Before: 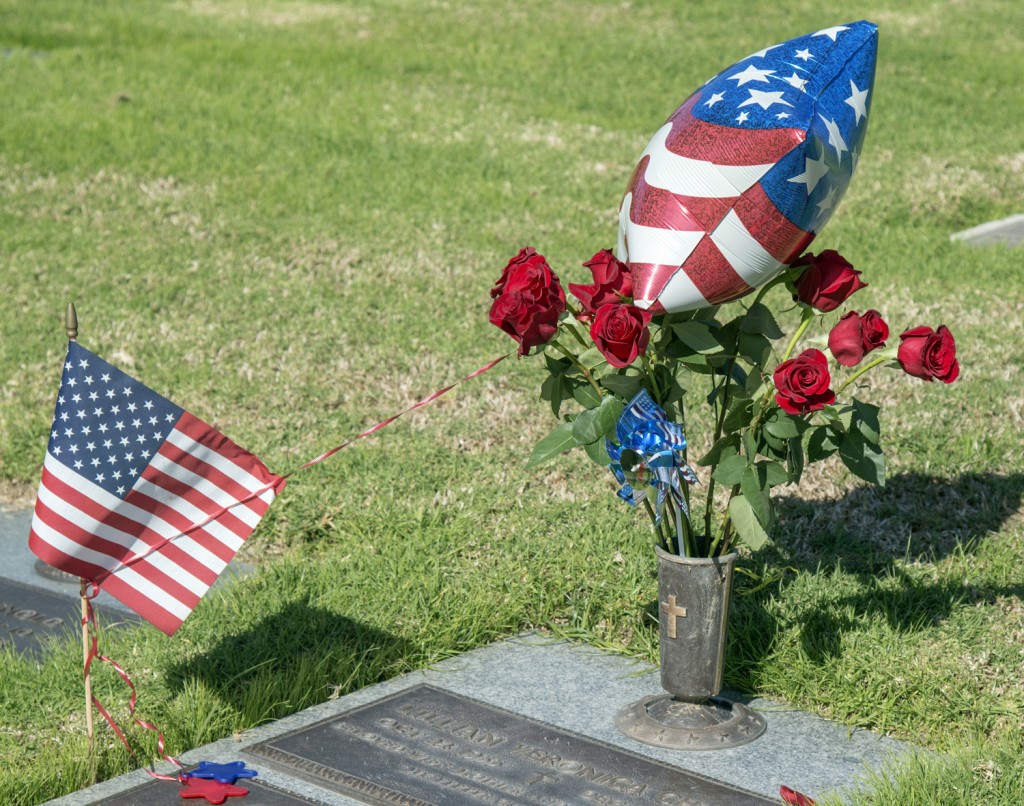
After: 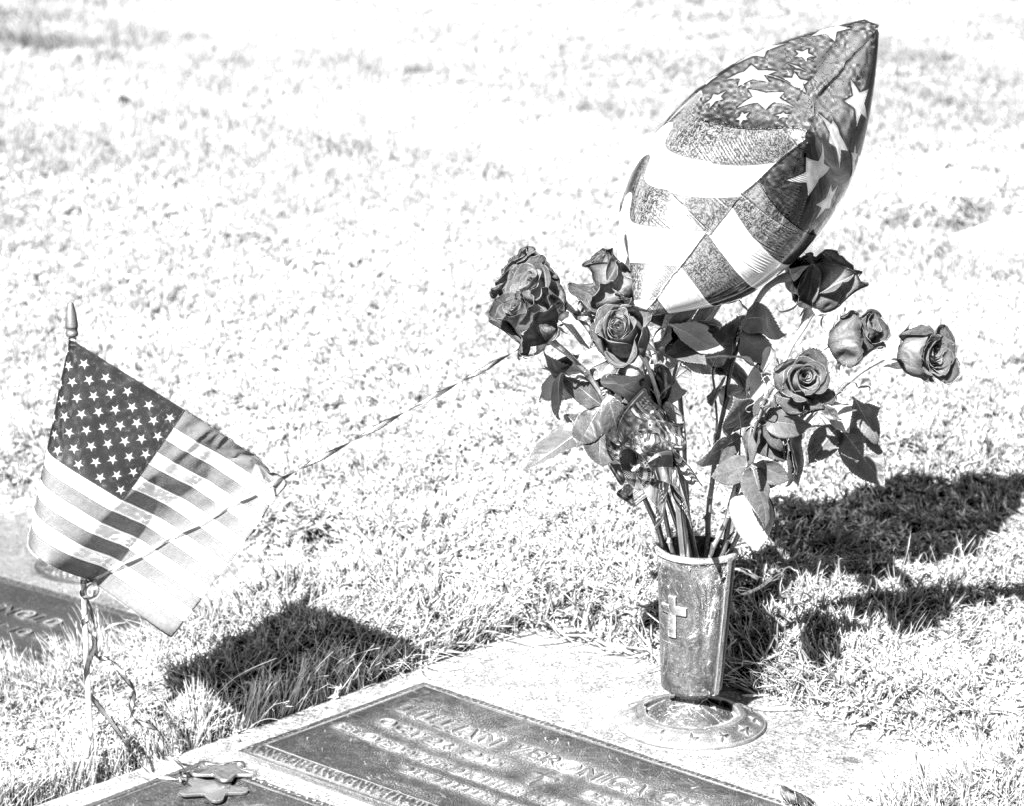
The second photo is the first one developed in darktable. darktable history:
exposure: black level correction 0, exposure 1.521 EV, compensate highlight preservation false
local contrast: highlights 27%, detail 150%
color zones: curves: ch0 [(0.002, 0.589) (0.107, 0.484) (0.146, 0.249) (0.217, 0.352) (0.309, 0.525) (0.39, 0.404) (0.455, 0.169) (0.597, 0.055) (0.724, 0.212) (0.775, 0.691) (0.869, 0.571) (1, 0.587)]; ch1 [(0, 0) (0.143, 0) (0.286, 0) (0.429, 0) (0.571, 0) (0.714, 0) (0.857, 0)]
